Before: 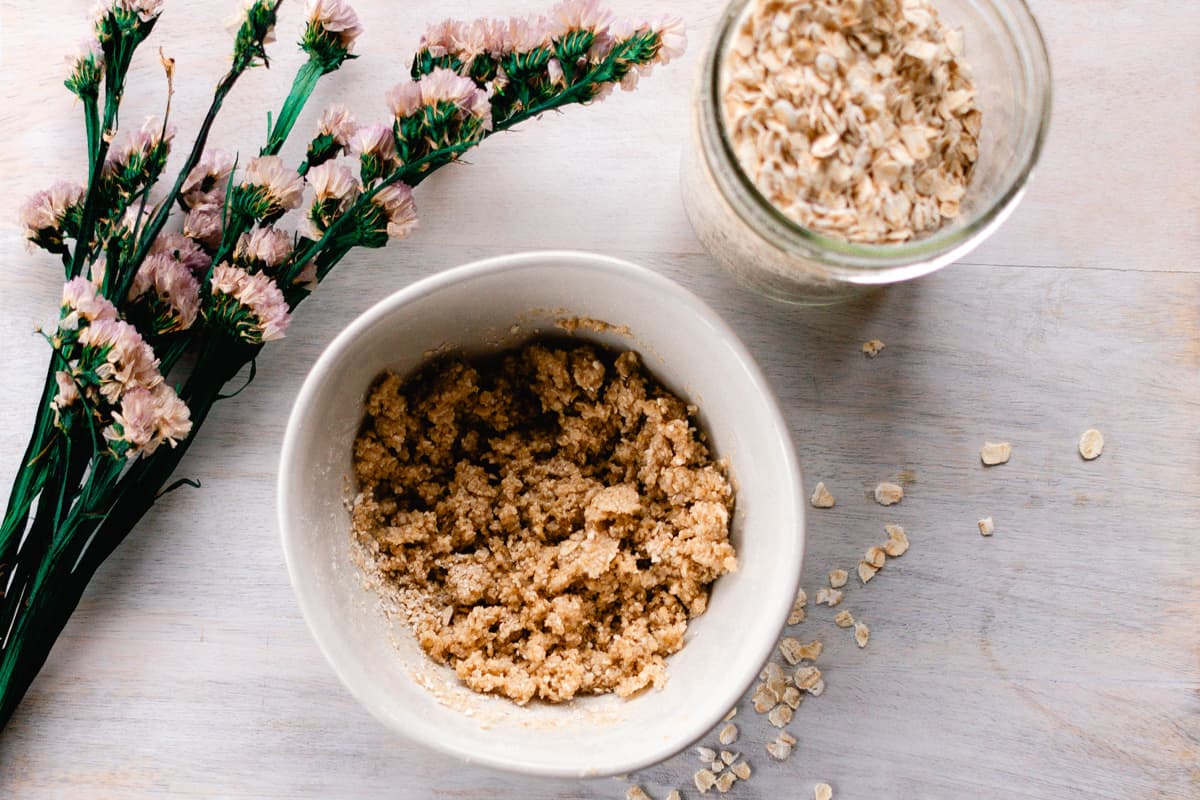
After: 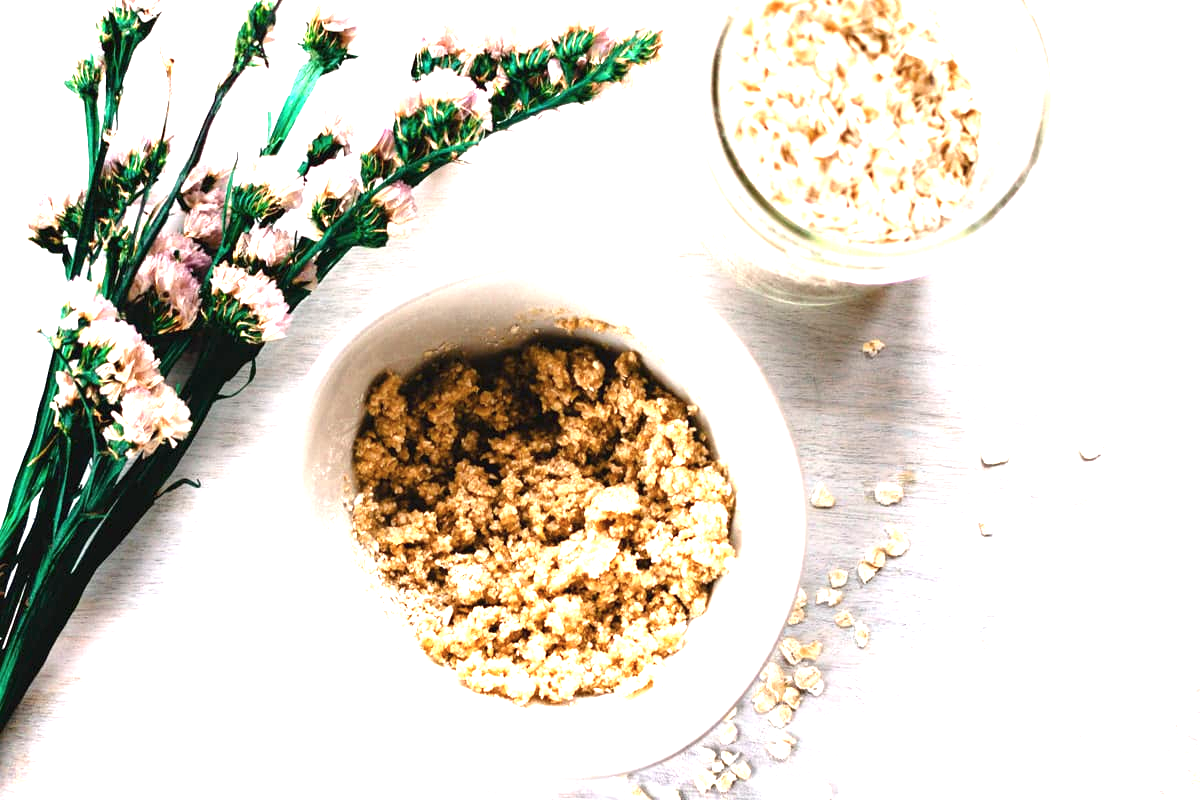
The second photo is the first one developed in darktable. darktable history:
color zones: curves: ch1 [(0, 0.469) (0.01, 0.469) (0.12, 0.446) (0.248, 0.469) (0.5, 0.5) (0.748, 0.5) (0.99, 0.469) (1, 0.469)]
exposure: black level correction 0, exposure 1.675 EV, compensate exposure bias true, compensate highlight preservation false
